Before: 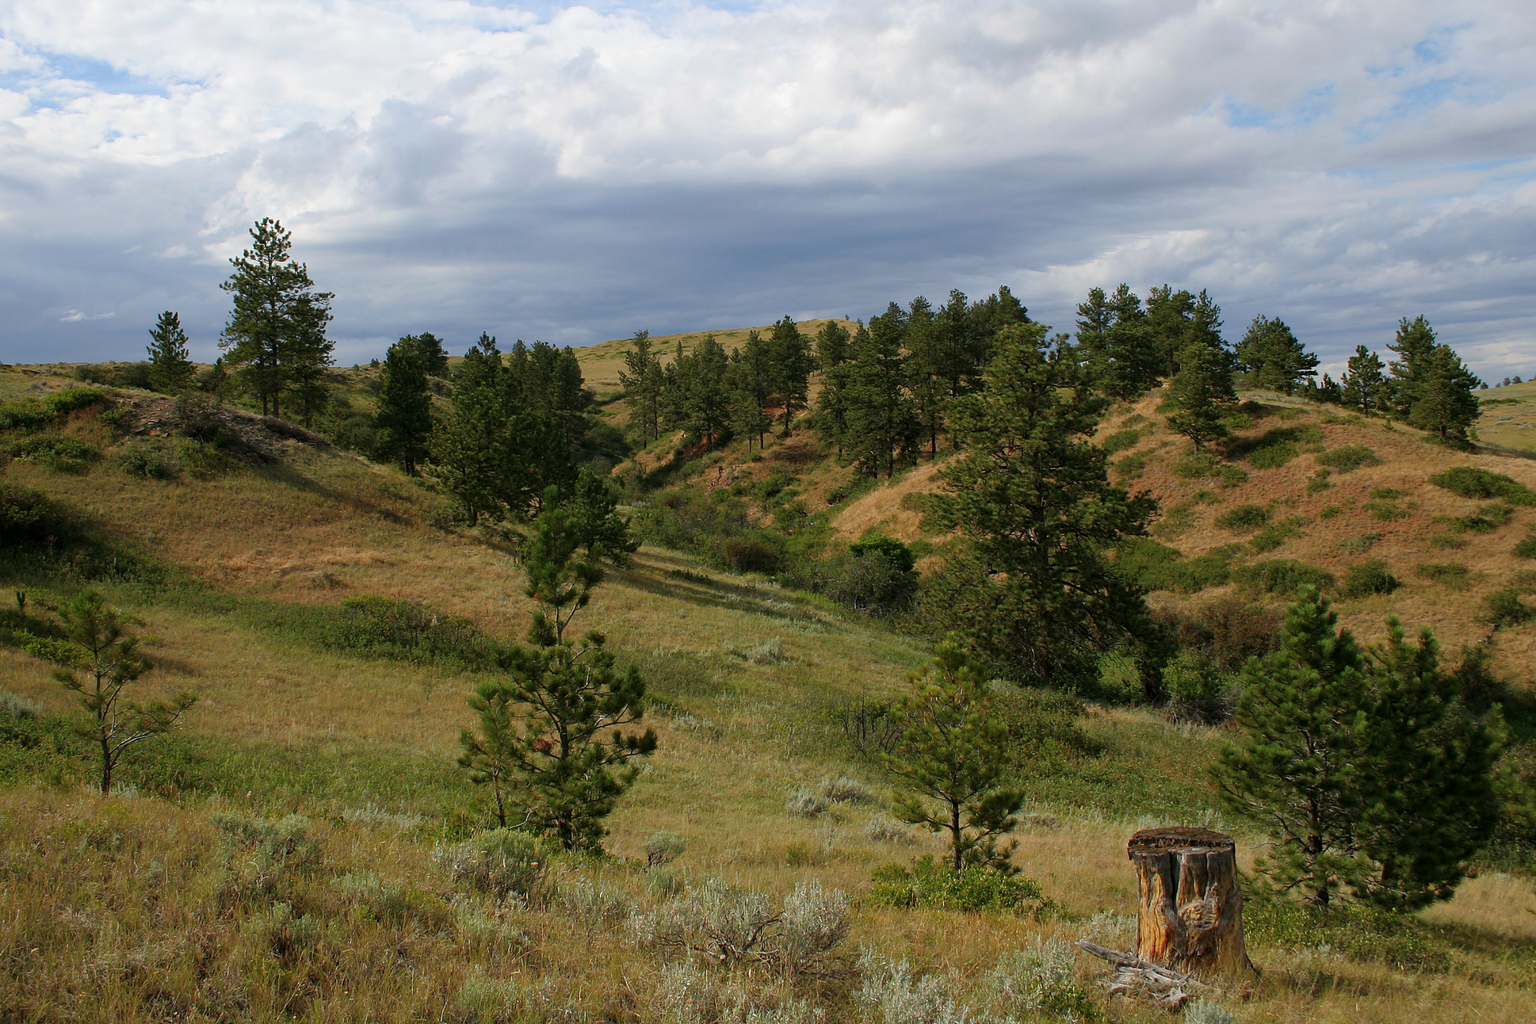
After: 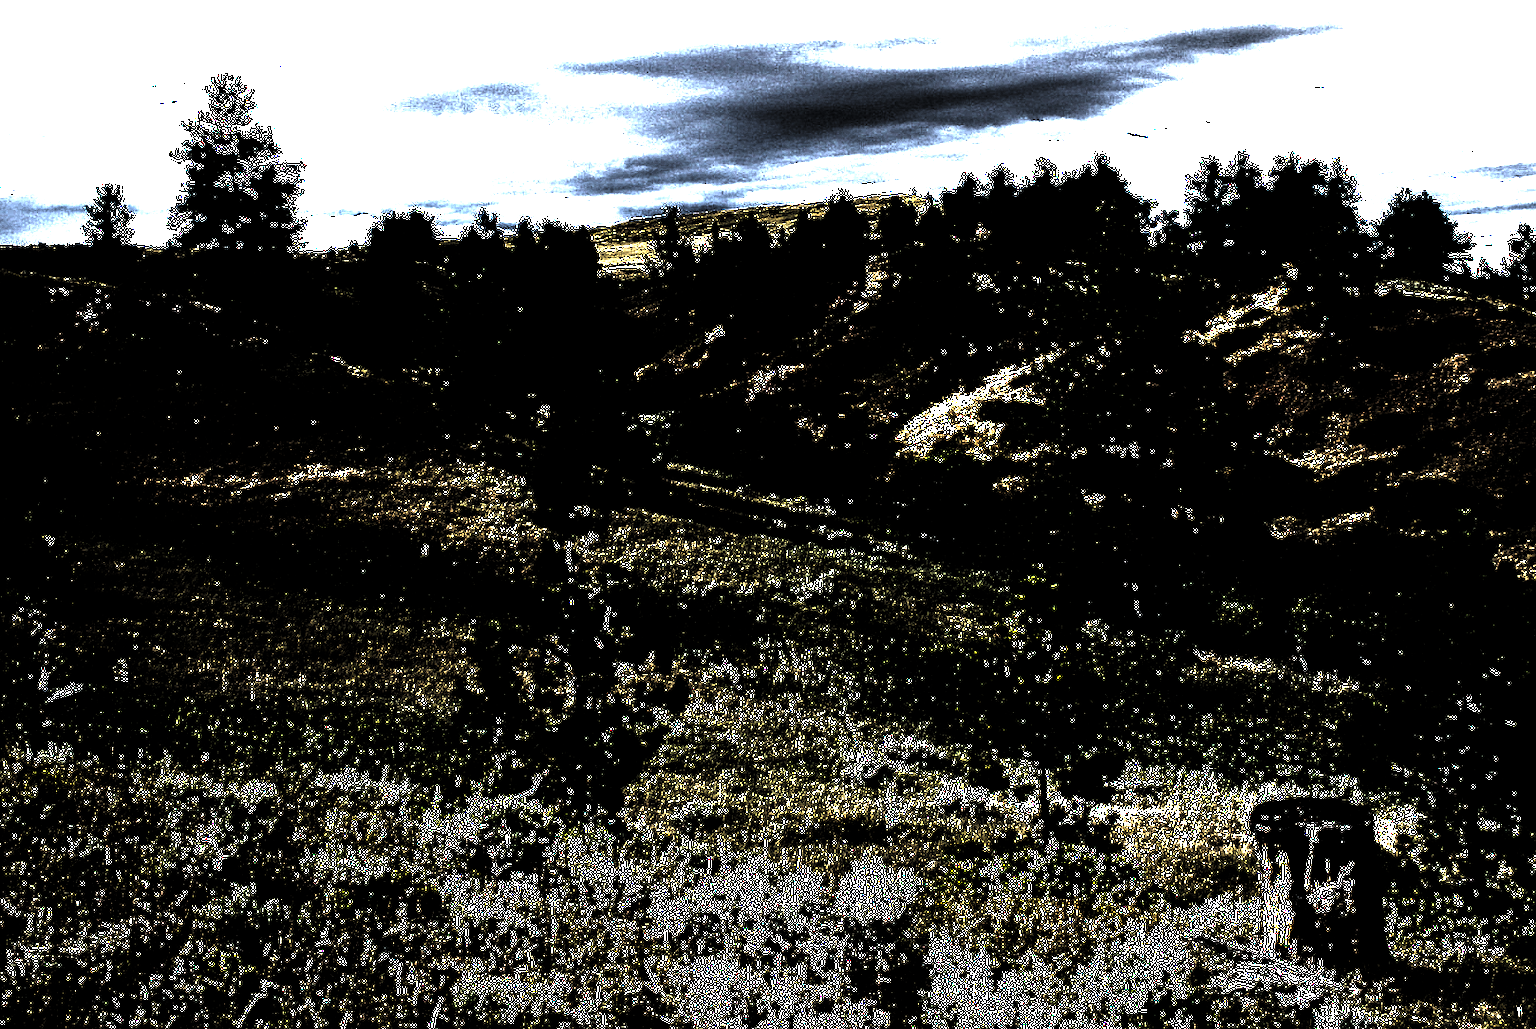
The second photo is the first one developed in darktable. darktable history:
exposure: exposure 1.254 EV, compensate highlight preservation false
contrast equalizer: y [[0.6 ×6], [0.55 ×6], [0 ×6], [0 ×6], [0 ×6]], mix 0.809
crop and rotate: left 5.024%, top 15.241%, right 10.659%
contrast brightness saturation: saturation -0.037
vignetting: fall-off start 96.53%, fall-off radius 99.2%, brightness -0.32, saturation -0.047, width/height ratio 0.611
color balance rgb: highlights gain › luminance 16.928%, highlights gain › chroma 2.837%, highlights gain › hue 258.67°, linear chroma grading › global chroma 15.072%, perceptual saturation grading › global saturation 0.241%, perceptual brilliance grading › global brilliance 11.296%, saturation formula JzAzBz (2021)
levels: levels [0.721, 0.937, 0.997]
